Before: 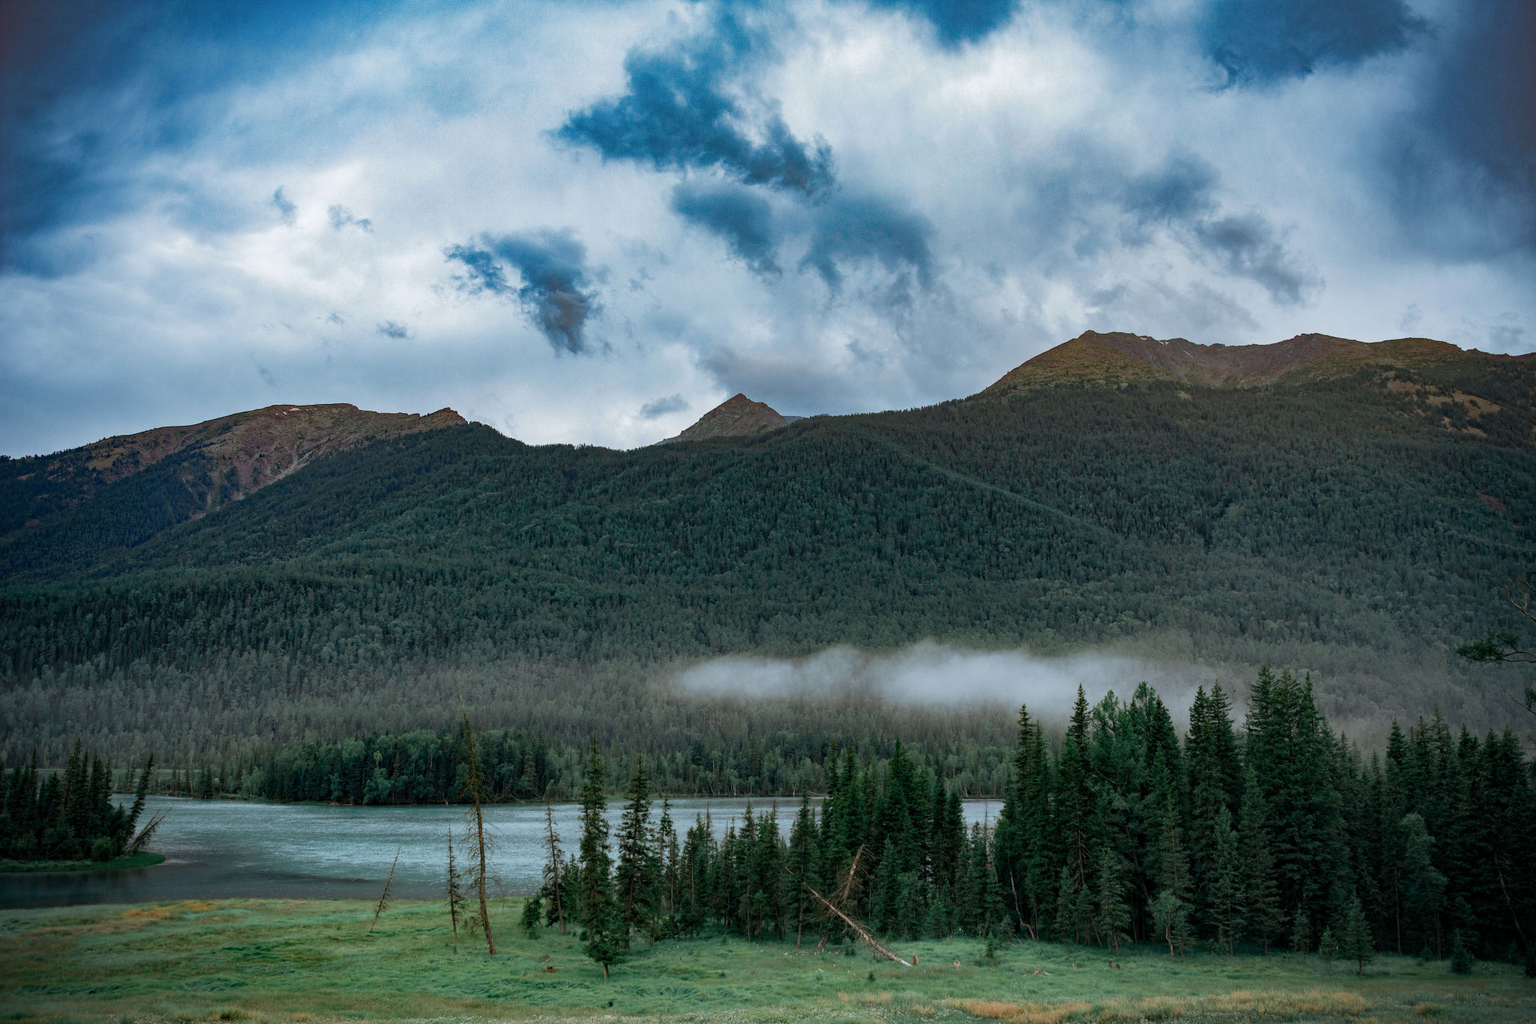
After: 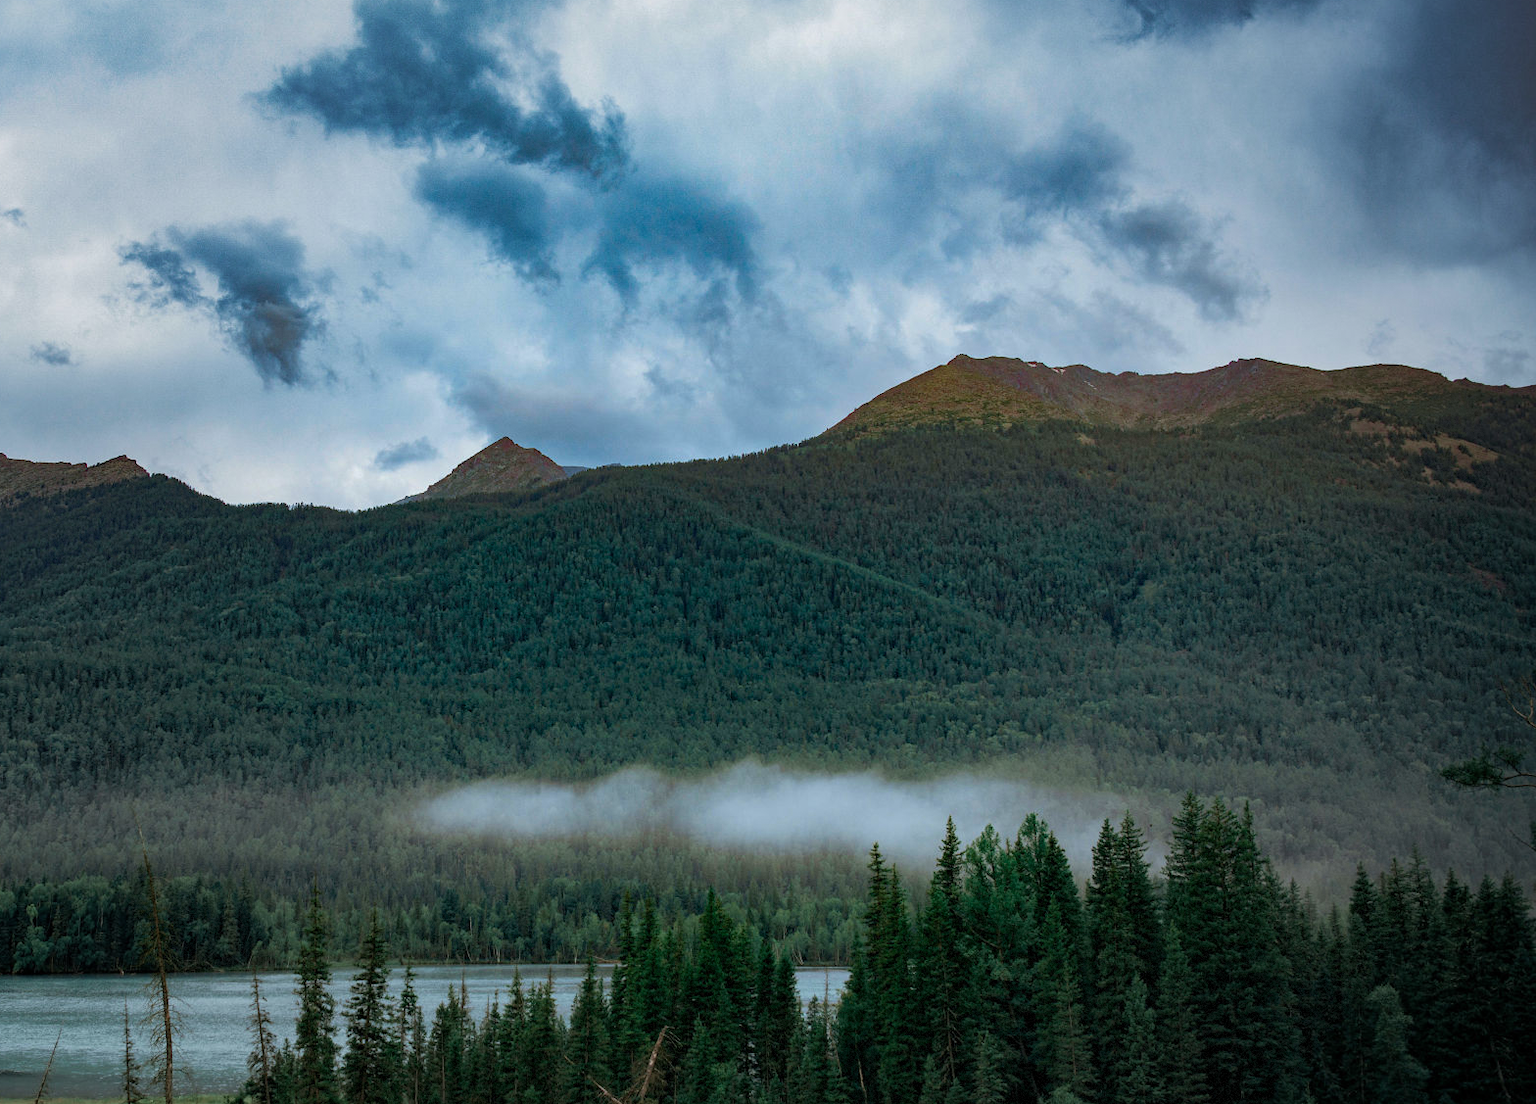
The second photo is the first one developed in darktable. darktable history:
vignetting: fall-off start 34%, fall-off radius 64.67%, brightness -0.182, saturation -0.303, width/height ratio 0.957, dithering 8-bit output
velvia: on, module defaults
contrast brightness saturation: saturation 0.12
crop: left 23.027%, top 5.83%, bottom 11.654%
